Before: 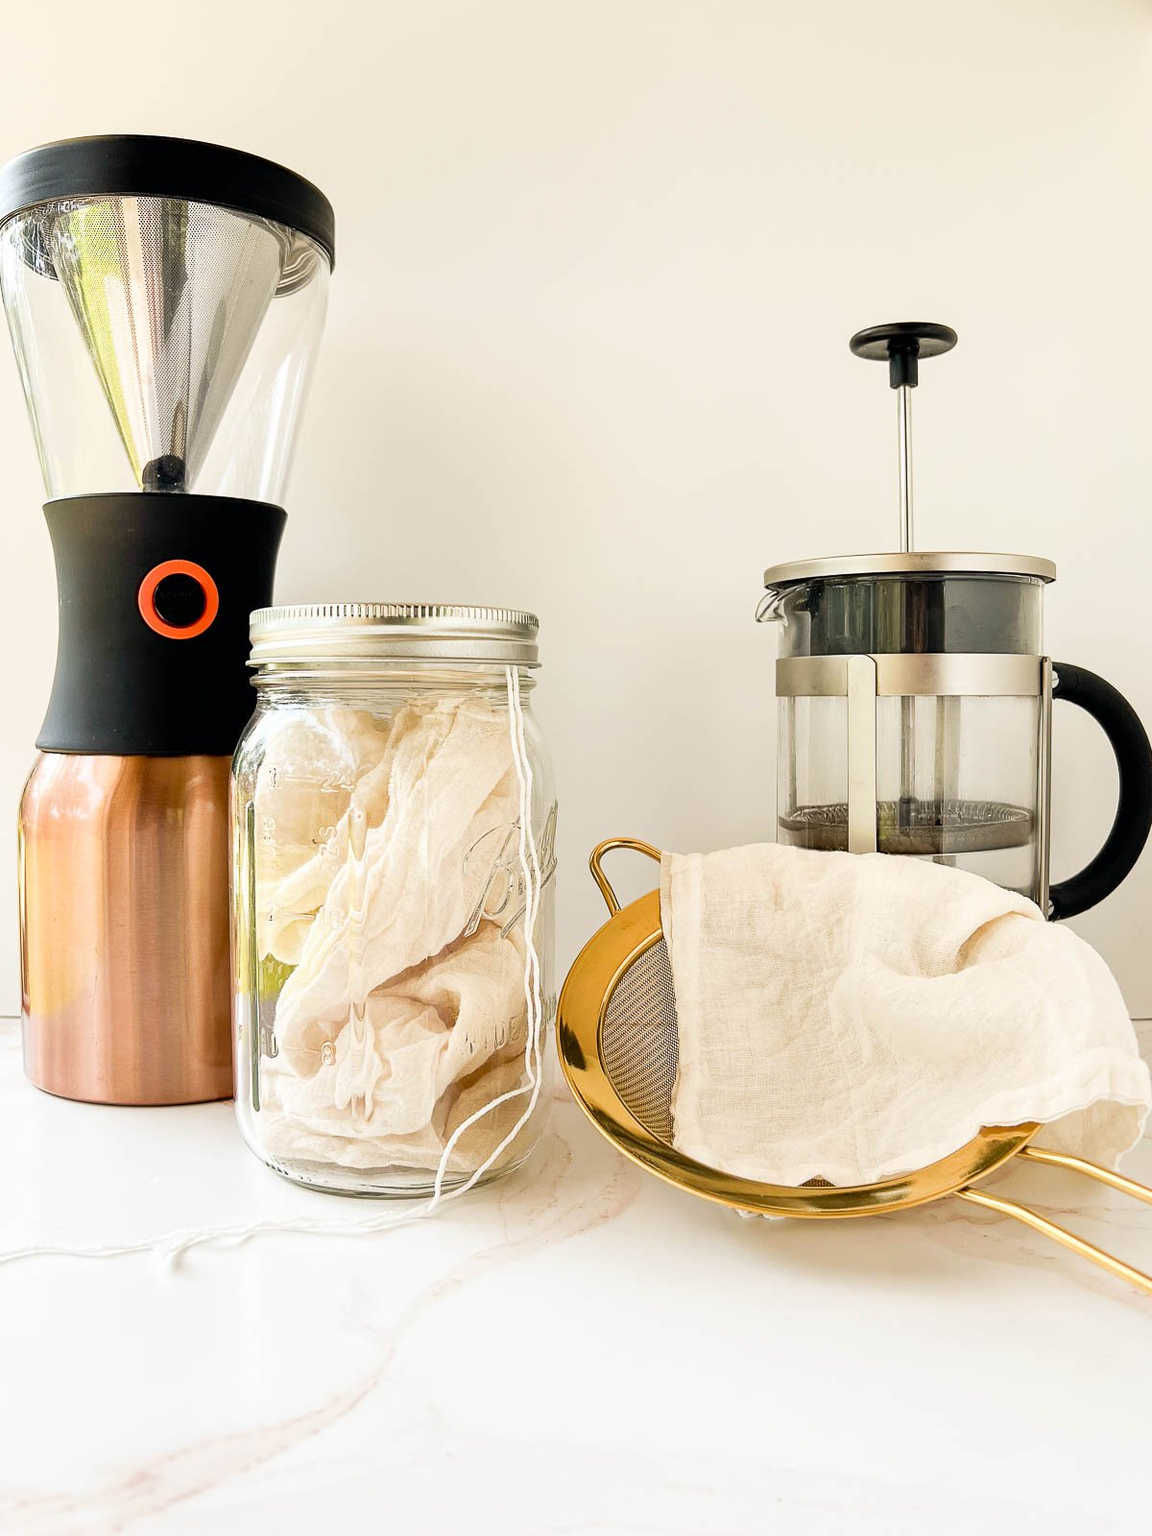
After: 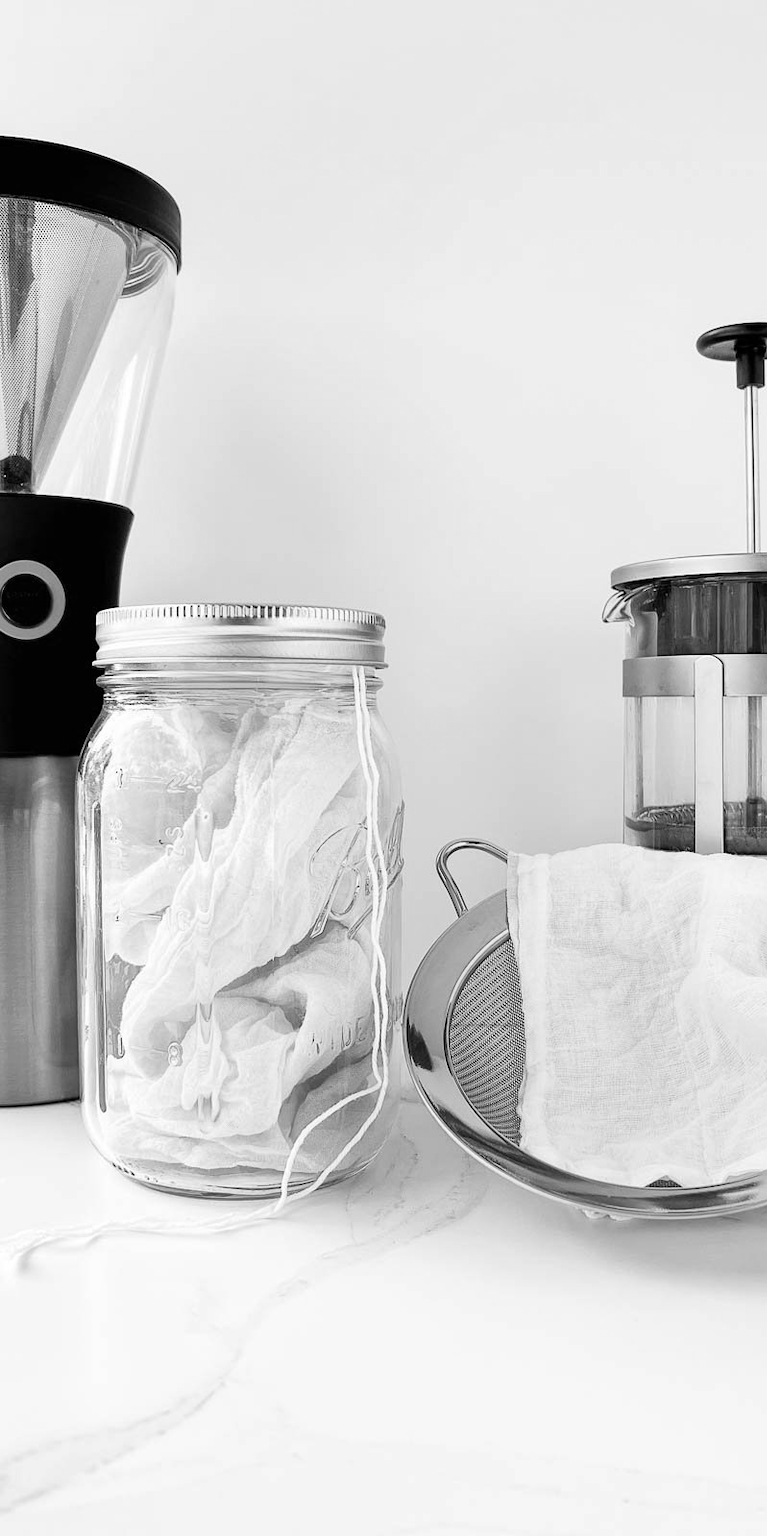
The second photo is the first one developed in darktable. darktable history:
crop and rotate: left 13.409%, right 19.924%
monochrome: on, module defaults
